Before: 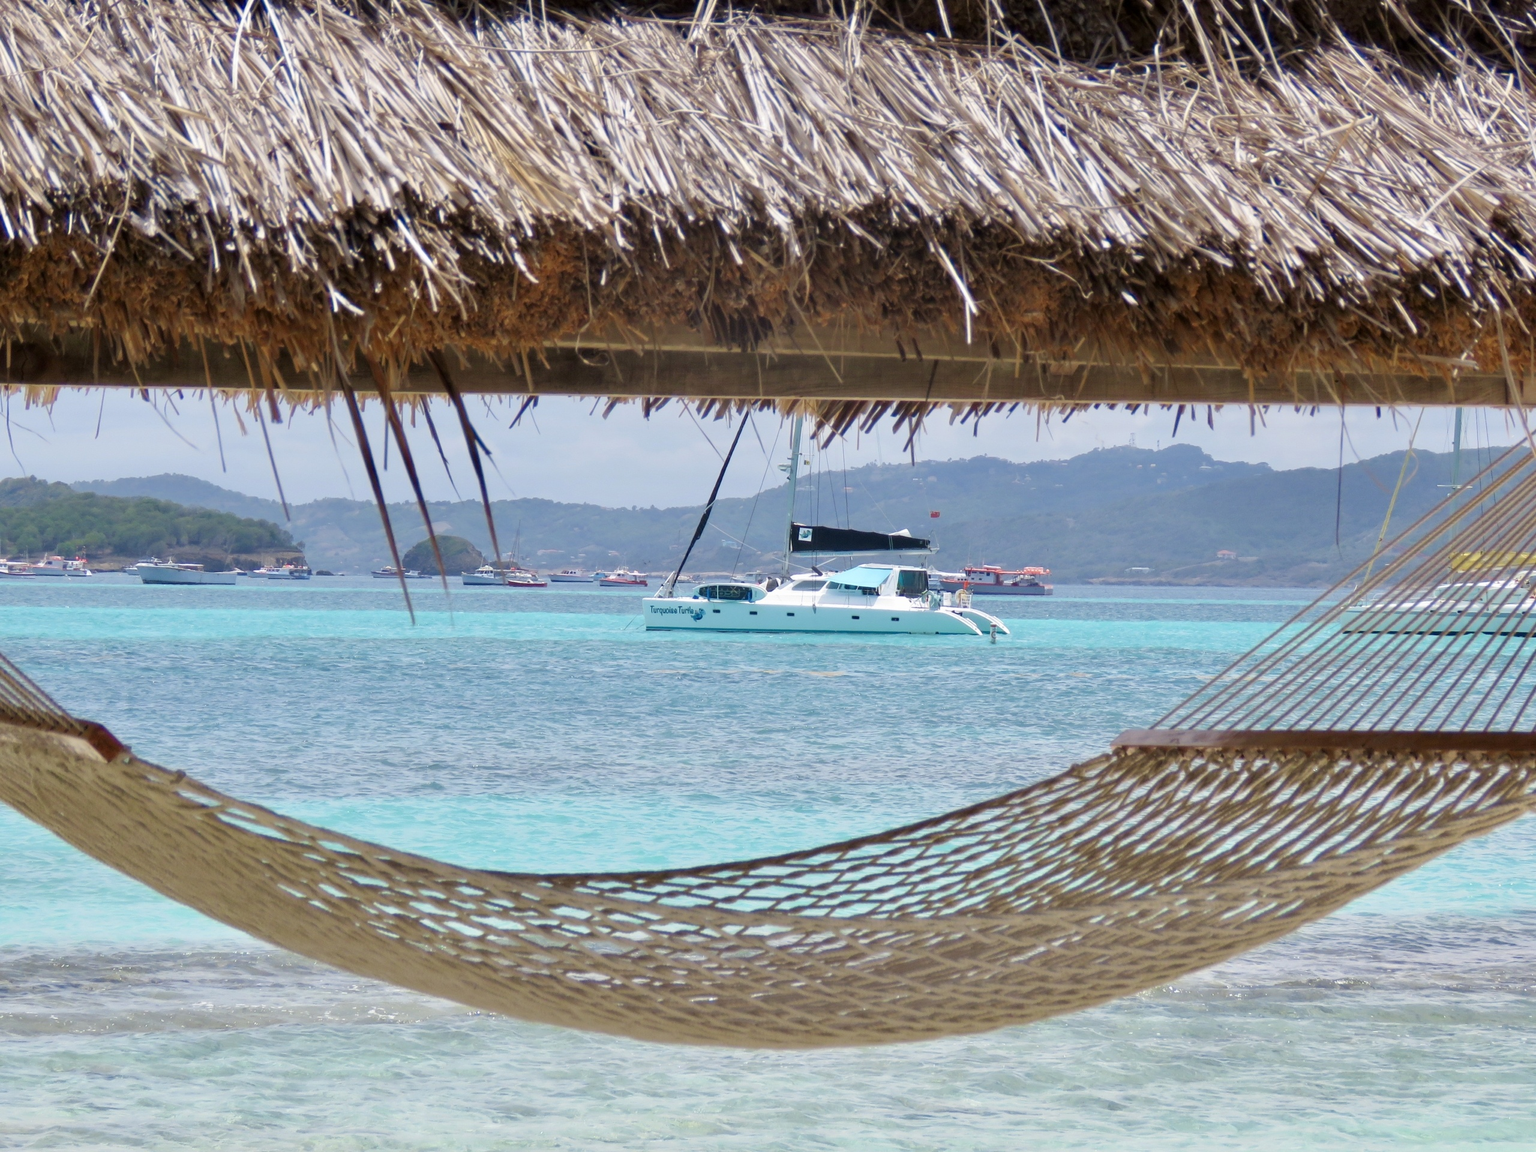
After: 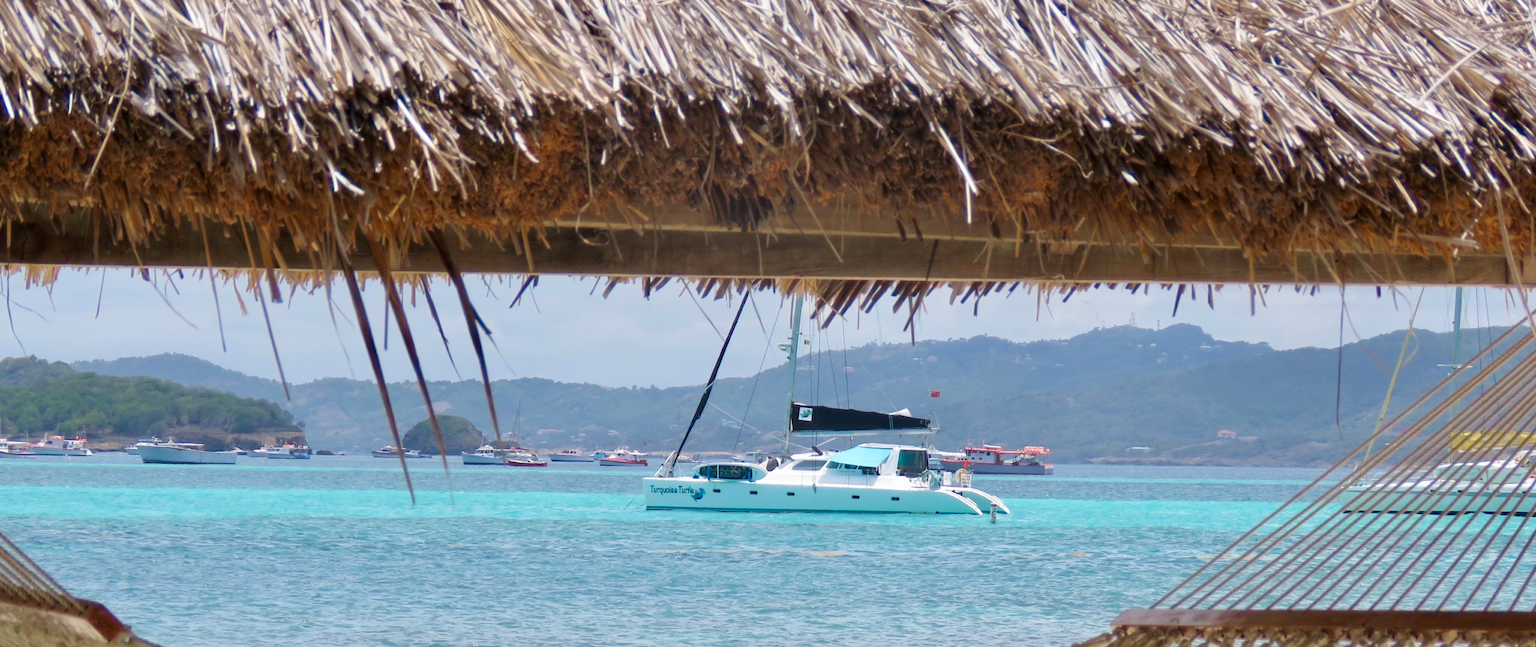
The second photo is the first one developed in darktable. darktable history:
crop and rotate: top 10.493%, bottom 33.279%
